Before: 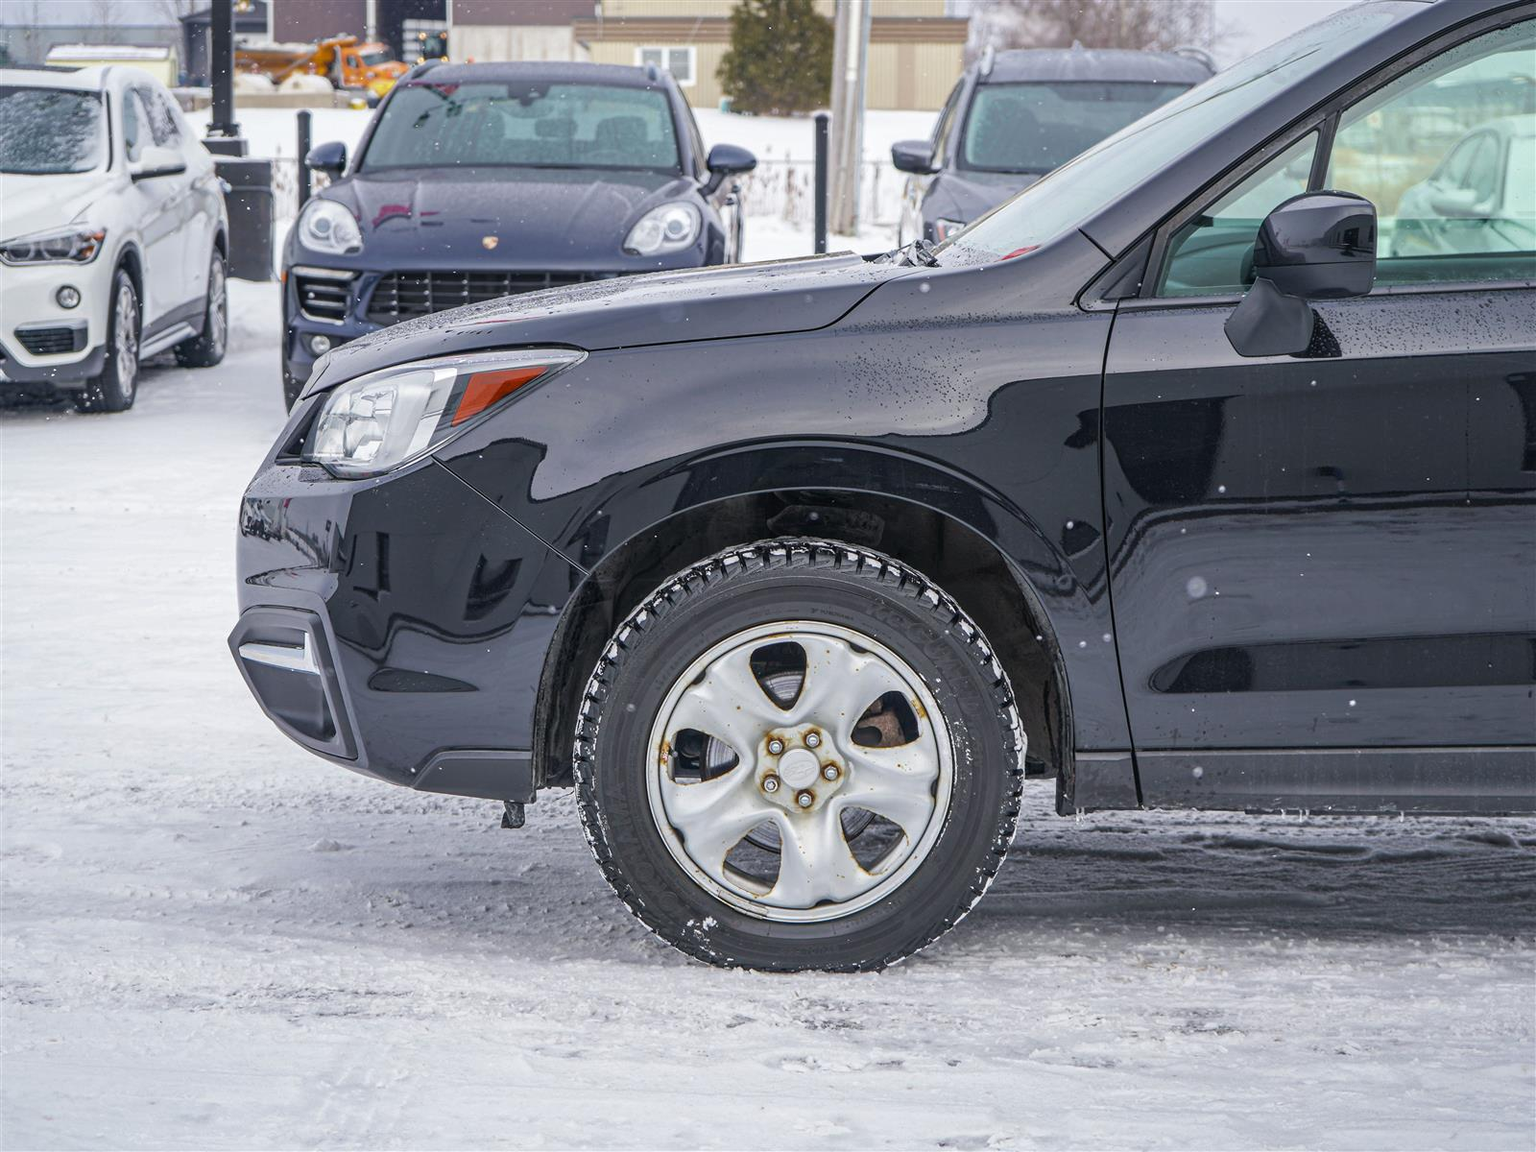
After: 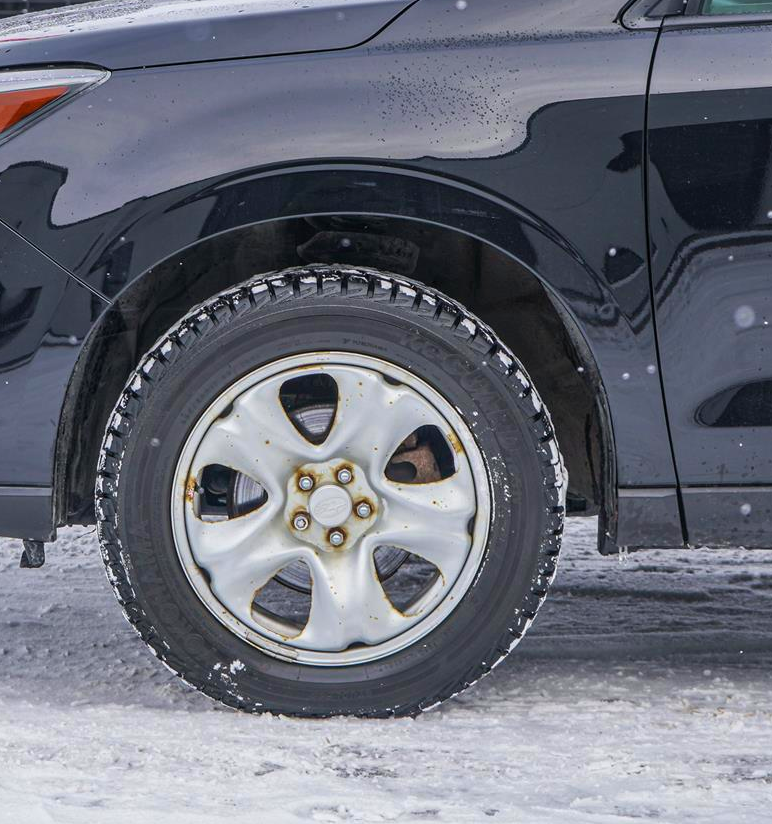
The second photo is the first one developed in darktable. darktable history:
velvia: on, module defaults
crop: left 31.379%, top 24.658%, right 20.326%, bottom 6.628%
